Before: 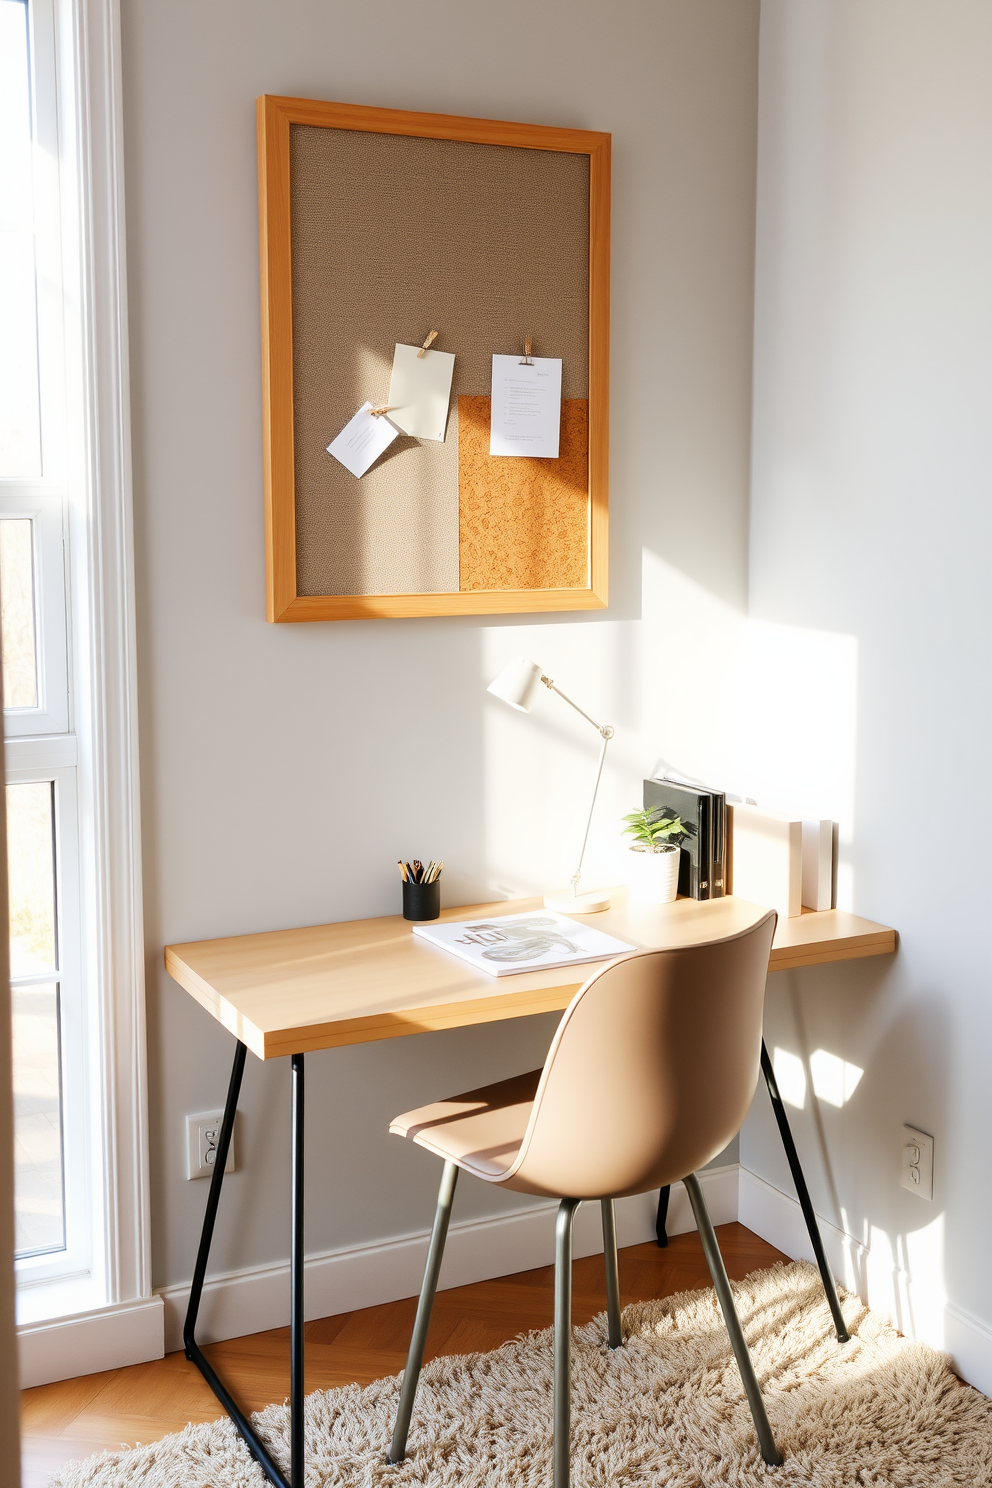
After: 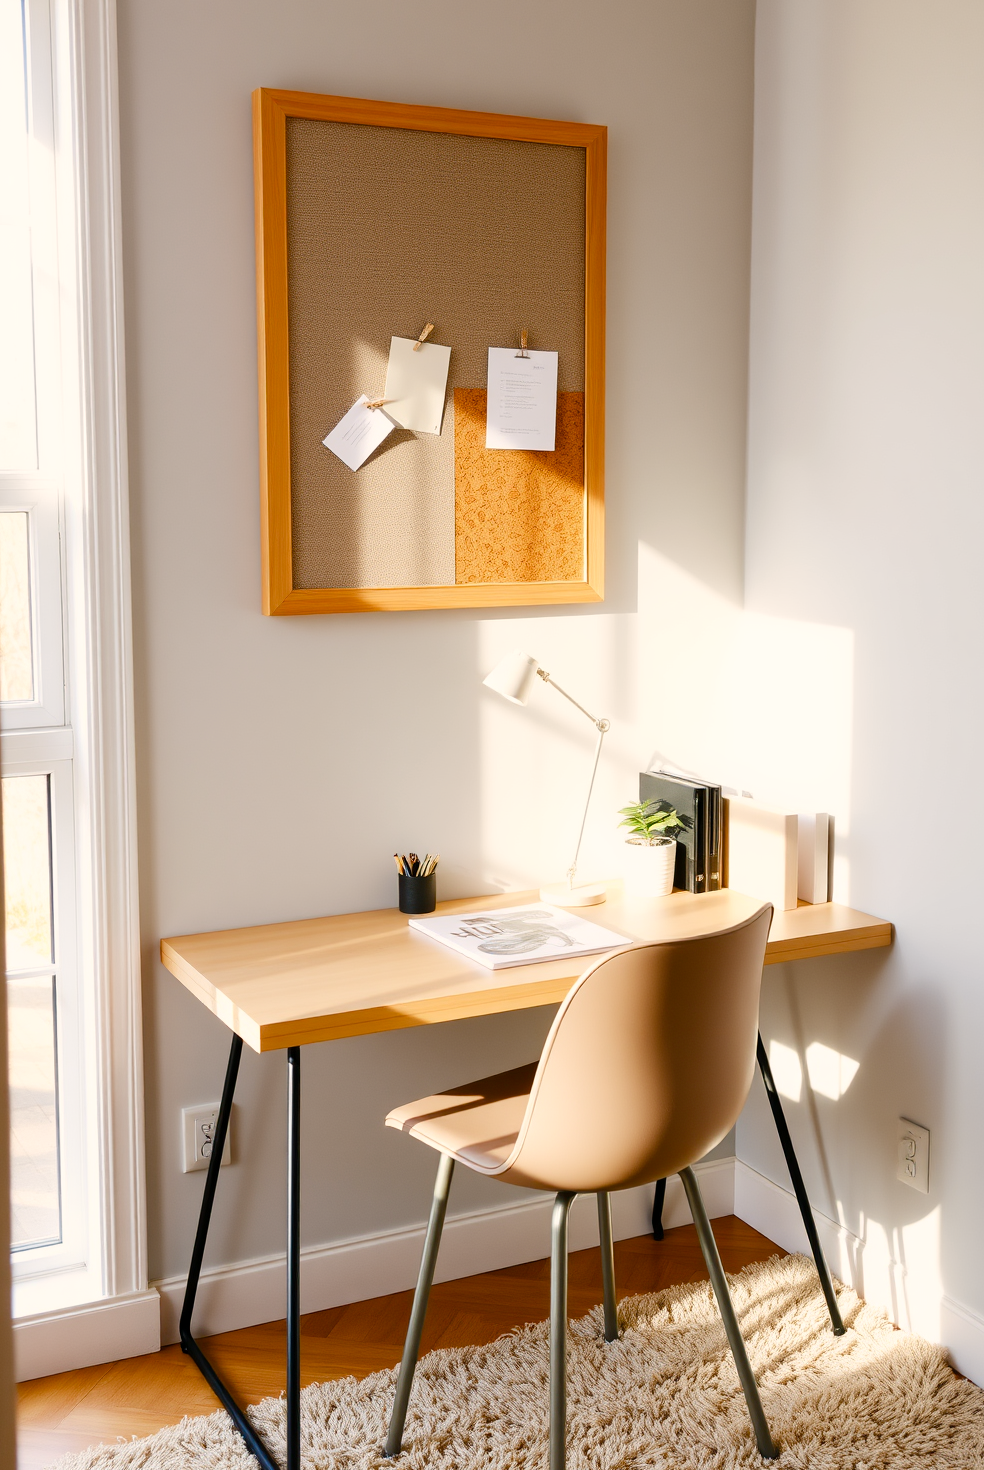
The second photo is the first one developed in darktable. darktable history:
color balance rgb: highlights gain › chroma 2.072%, highlights gain › hue 65.05°, perceptual saturation grading › global saturation 20.103%, perceptual saturation grading › highlights -19.861%, perceptual saturation grading › shadows 29.341%
crop: left 0.491%, top 0.488%, right 0.22%, bottom 0.703%
